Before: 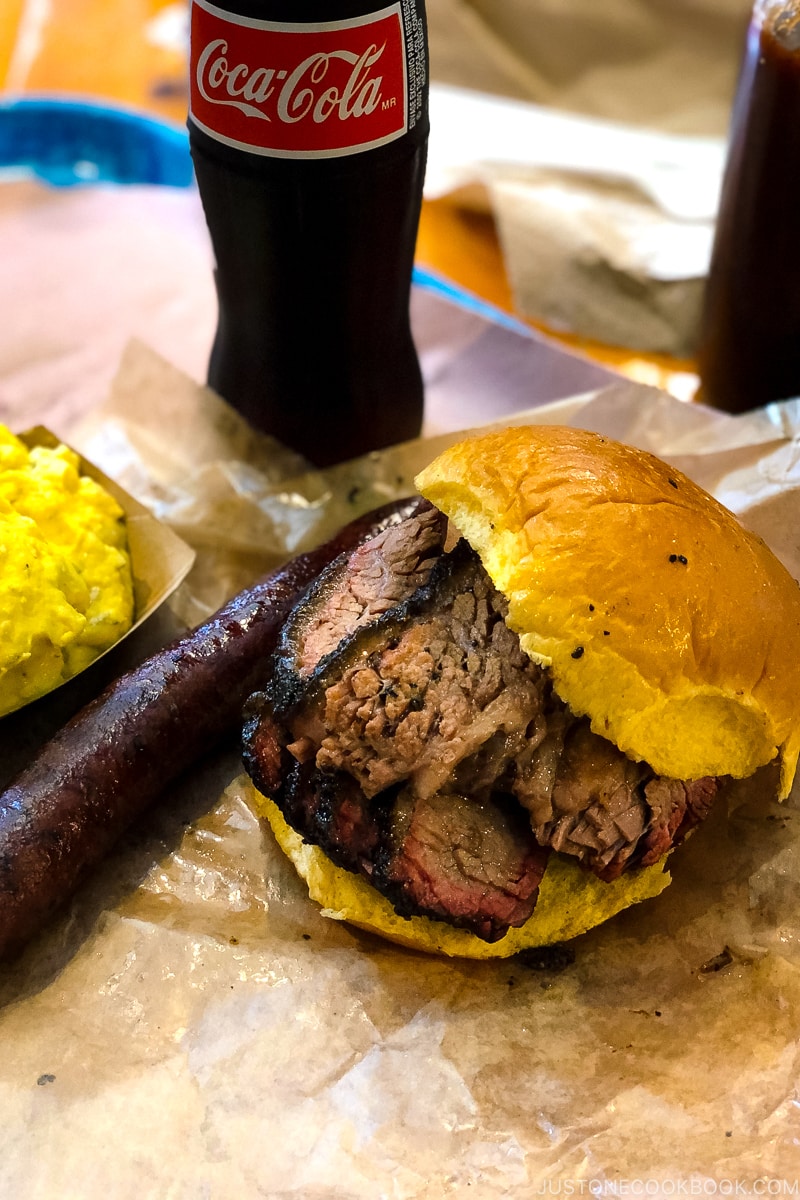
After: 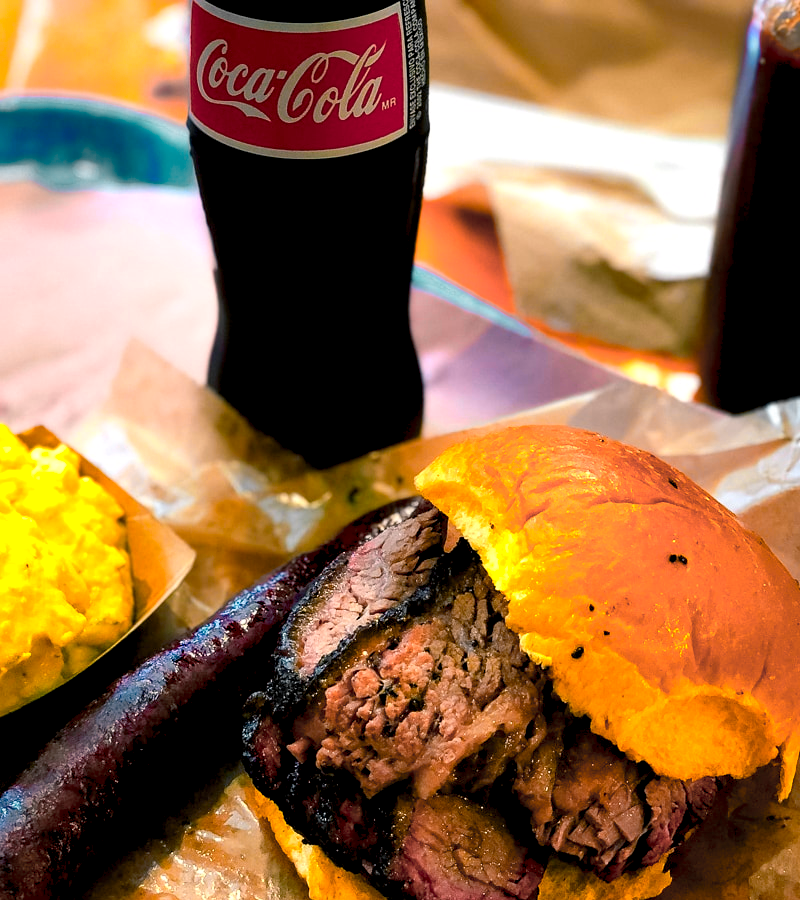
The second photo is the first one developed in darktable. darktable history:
color balance rgb: shadows lift › chroma 7.292%, shadows lift › hue 244.76°, highlights gain › chroma 0.13%, highlights gain › hue 331.72°, global offset › luminance -0.856%, linear chroma grading › global chroma 15.332%, perceptual saturation grading › global saturation 0.358%
tone equalizer: edges refinement/feathering 500, mask exposure compensation -1.57 EV, preserve details no
color zones: curves: ch0 [(0.257, 0.558) (0.75, 0.565)]; ch1 [(0.004, 0.857) (0.14, 0.416) (0.257, 0.695) (0.442, 0.032) (0.736, 0.266) (0.891, 0.741)]; ch2 [(0, 0.623) (0.112, 0.436) (0.271, 0.474) (0.516, 0.64) (0.743, 0.286)]
crop: bottom 24.988%
